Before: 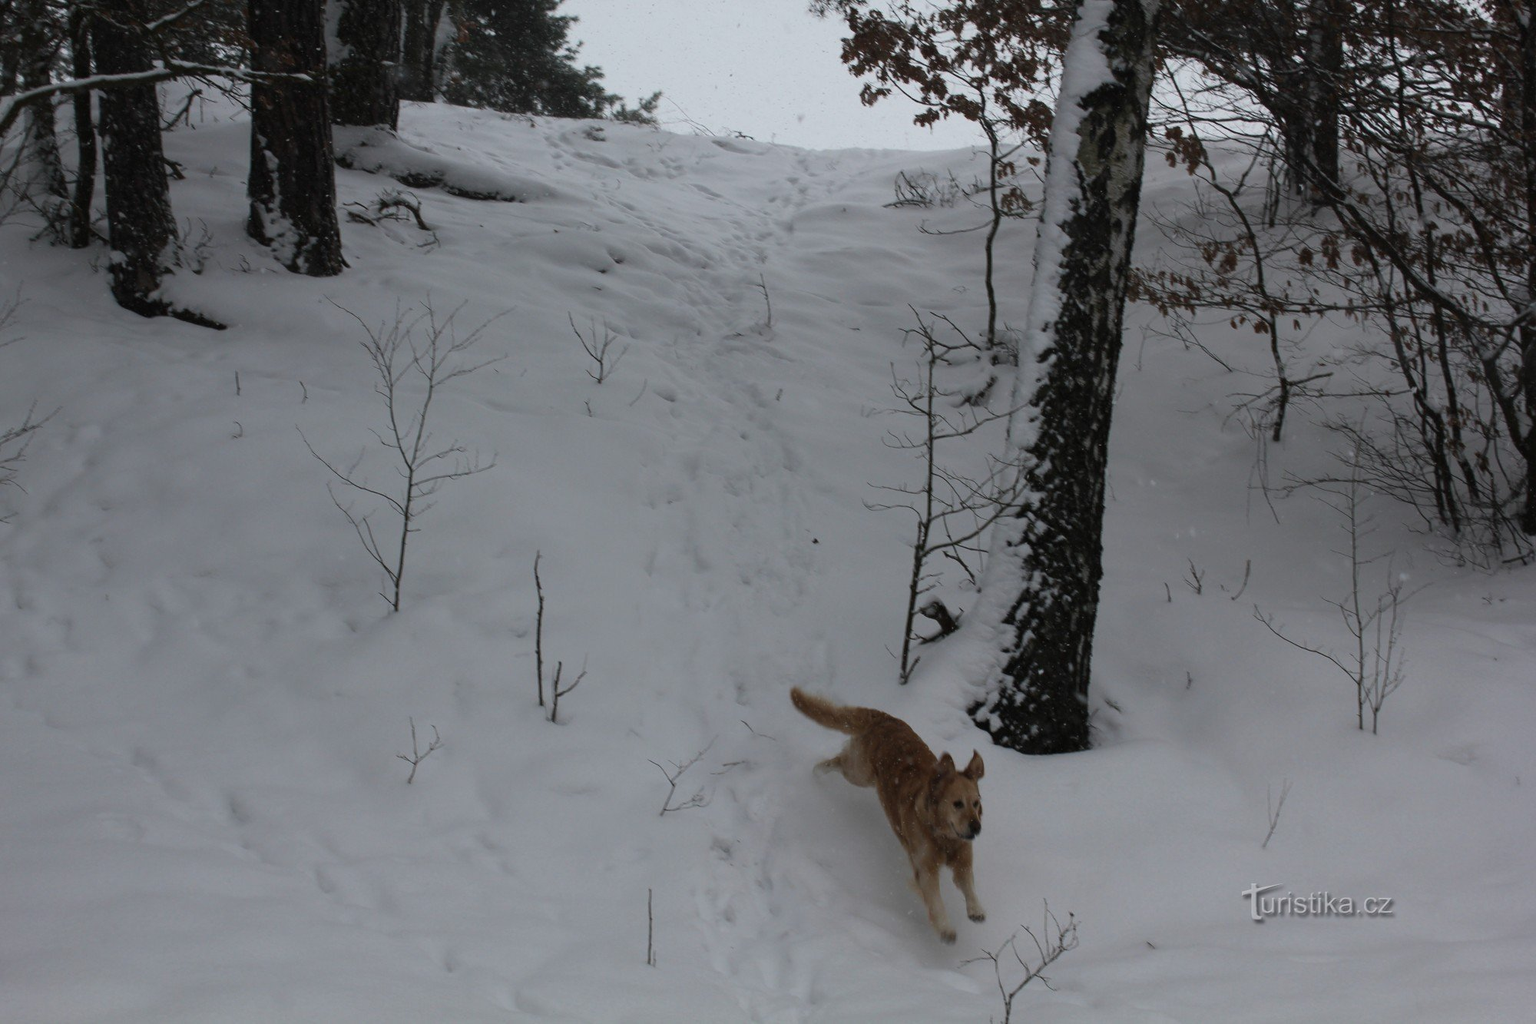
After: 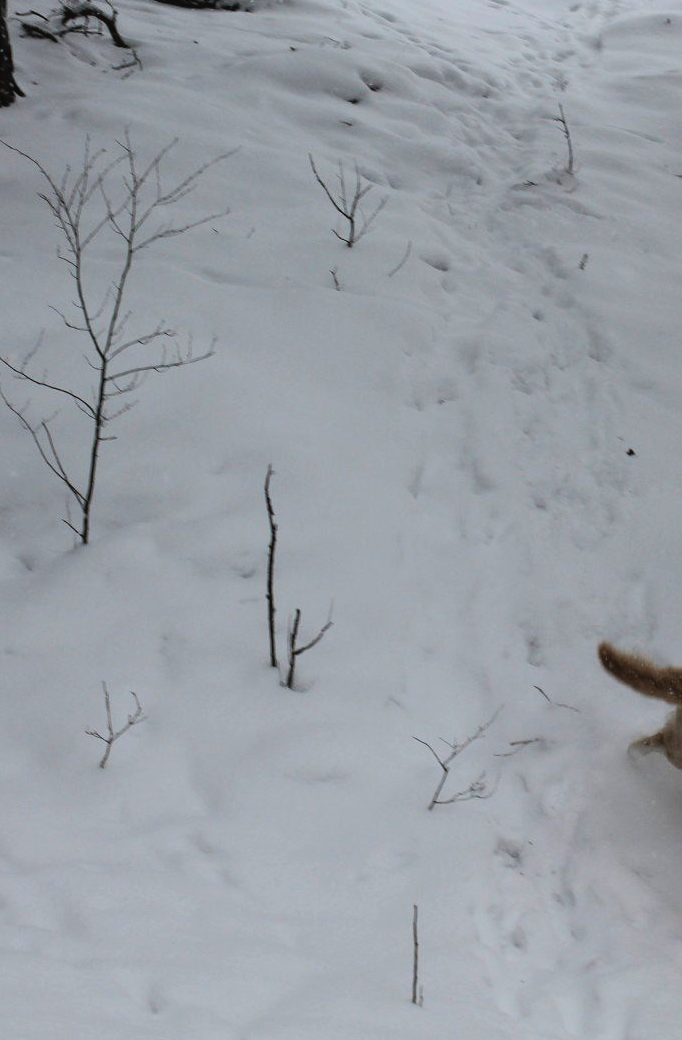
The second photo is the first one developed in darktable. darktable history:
tone curve: curves: ch0 [(0, 0.021) (0.148, 0.076) (0.232, 0.191) (0.398, 0.423) (0.572, 0.672) (0.705, 0.812) (0.877, 0.931) (0.99, 0.987)]; ch1 [(0, 0) (0.377, 0.325) (0.493, 0.486) (0.508, 0.502) (0.515, 0.514) (0.554, 0.586) (0.623, 0.658) (0.701, 0.704) (0.778, 0.751) (1, 1)]; ch2 [(0, 0) (0.431, 0.398) (0.485, 0.486) (0.495, 0.498) (0.511, 0.507) (0.58, 0.66) (0.679, 0.757) (0.749, 0.829) (1, 0.991)], color space Lab, linked channels, preserve colors none
crop and rotate: left 21.55%, top 18.946%, right 44.305%, bottom 2.975%
color zones: curves: ch1 [(0.263, 0.53) (0.376, 0.287) (0.487, 0.512) (0.748, 0.547) (1, 0.513)]; ch2 [(0.262, 0.45) (0.751, 0.477)]
exposure: black level correction 0.001, exposure 0.017 EV, compensate highlight preservation false
